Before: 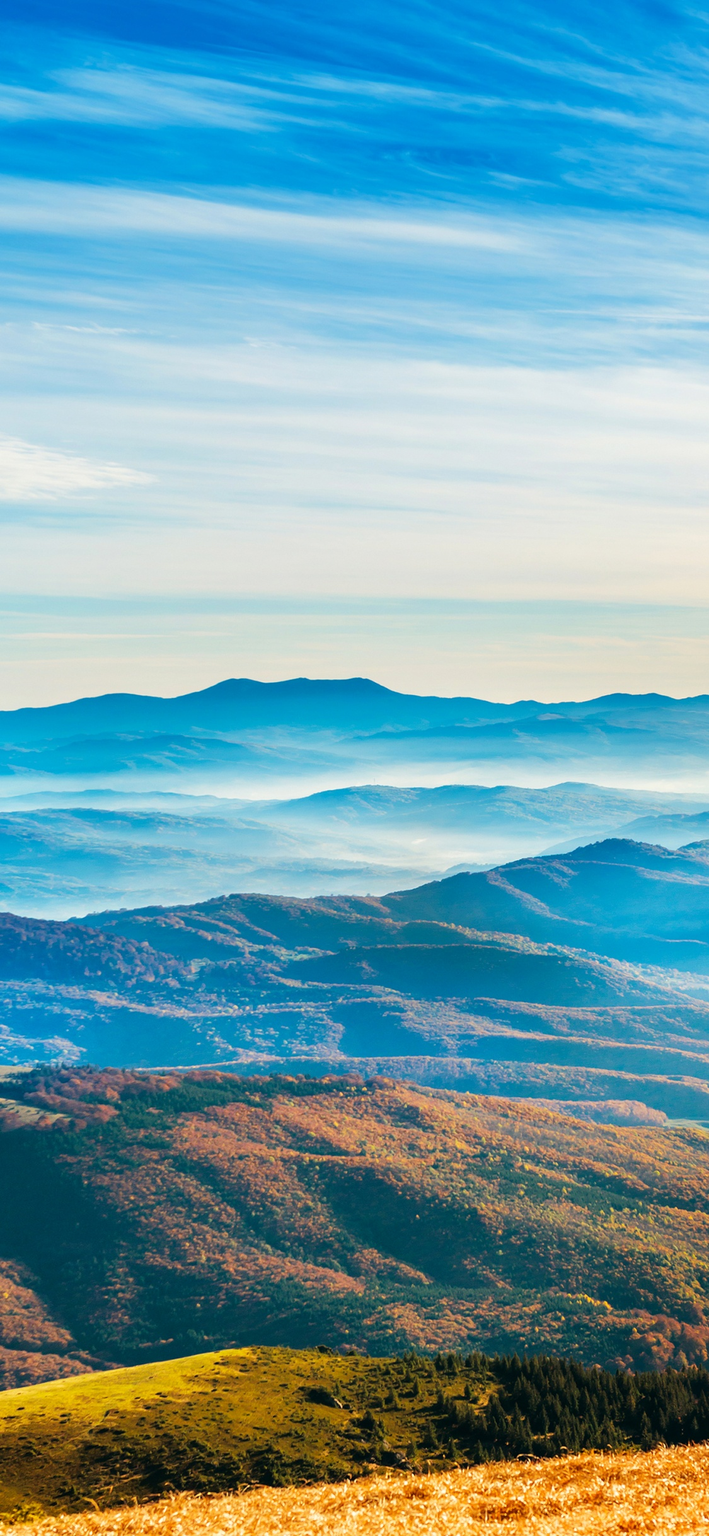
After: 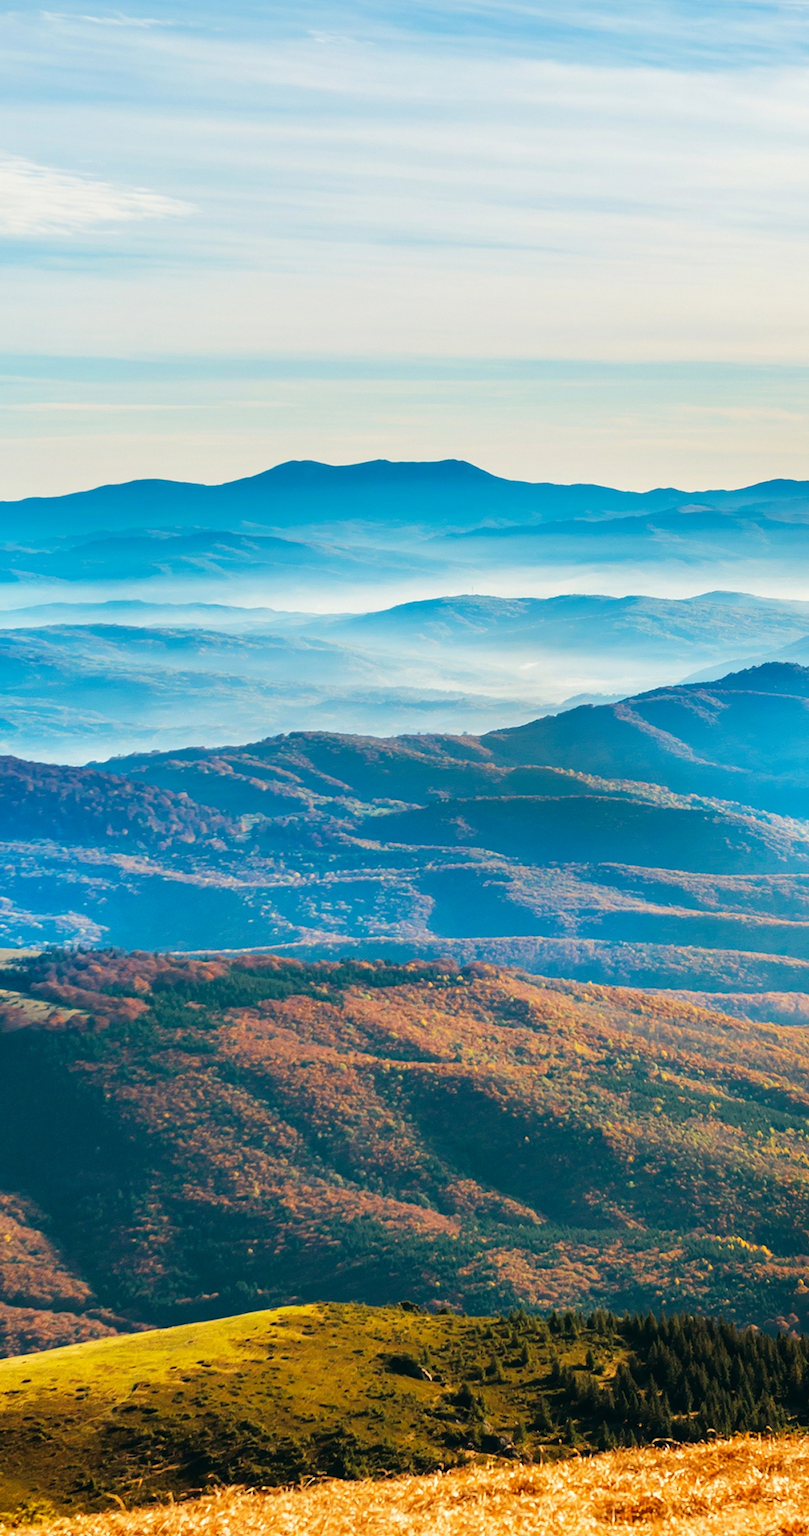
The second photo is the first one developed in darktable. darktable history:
crop: top 20.442%, right 9.432%, bottom 0.248%
